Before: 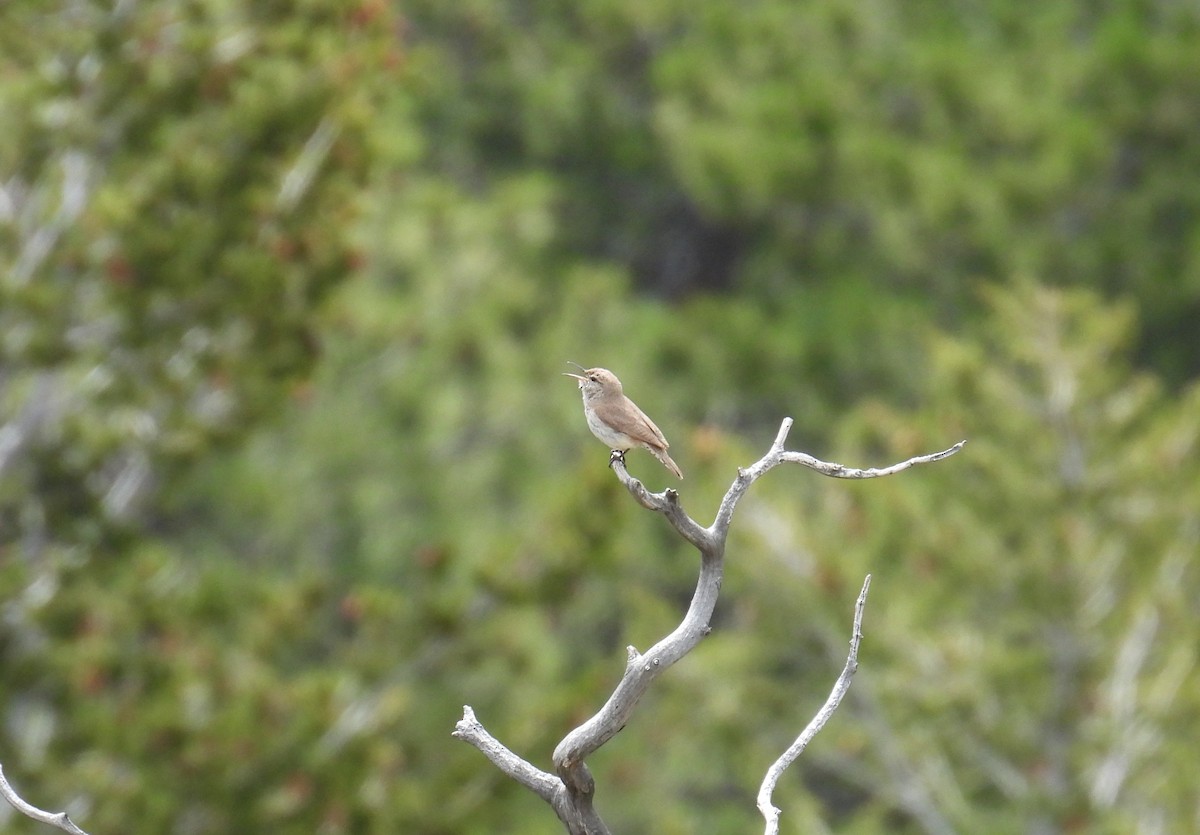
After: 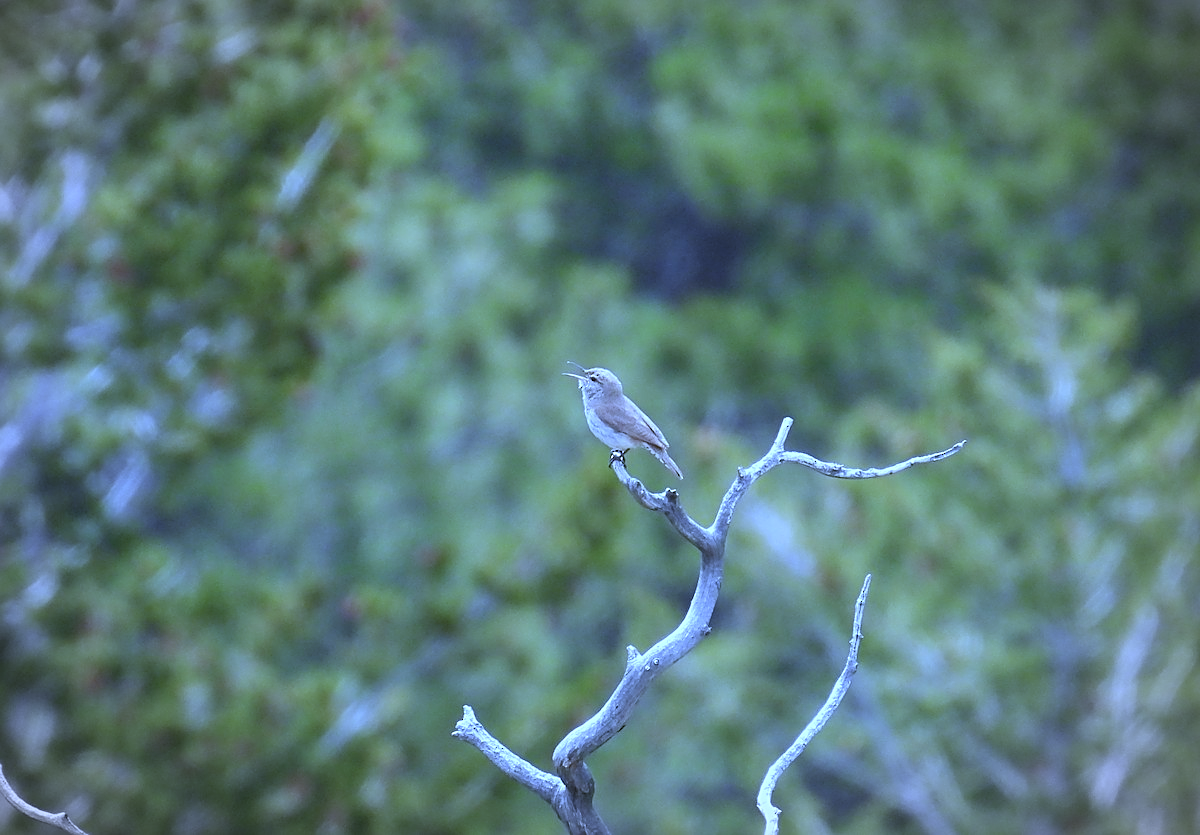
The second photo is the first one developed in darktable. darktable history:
sharpen: on, module defaults
vignetting: fall-off start 87%, automatic ratio true
white balance: red 0.766, blue 1.537
